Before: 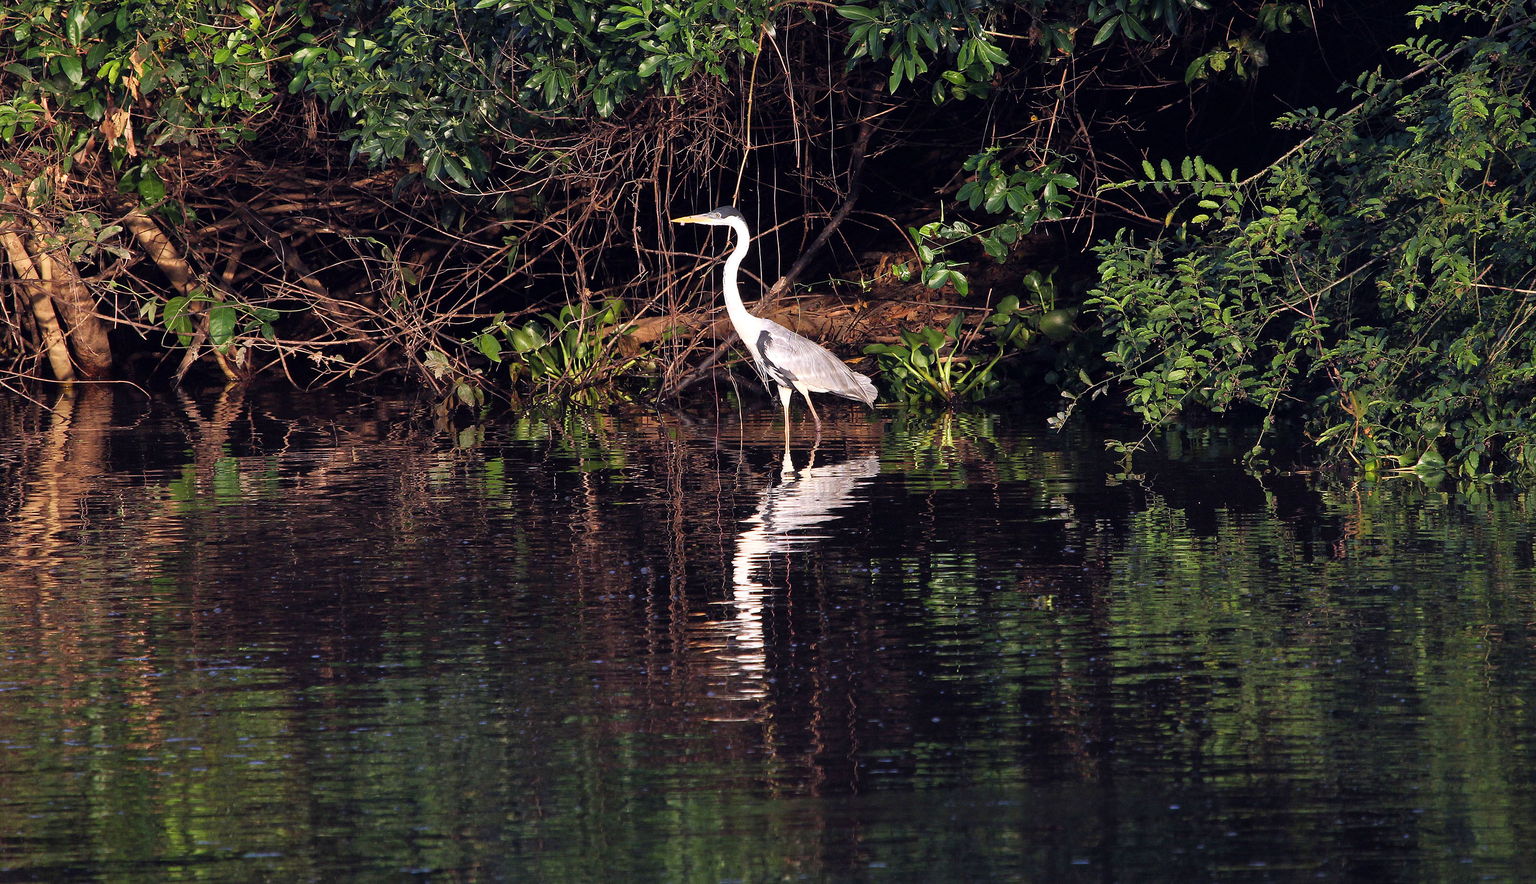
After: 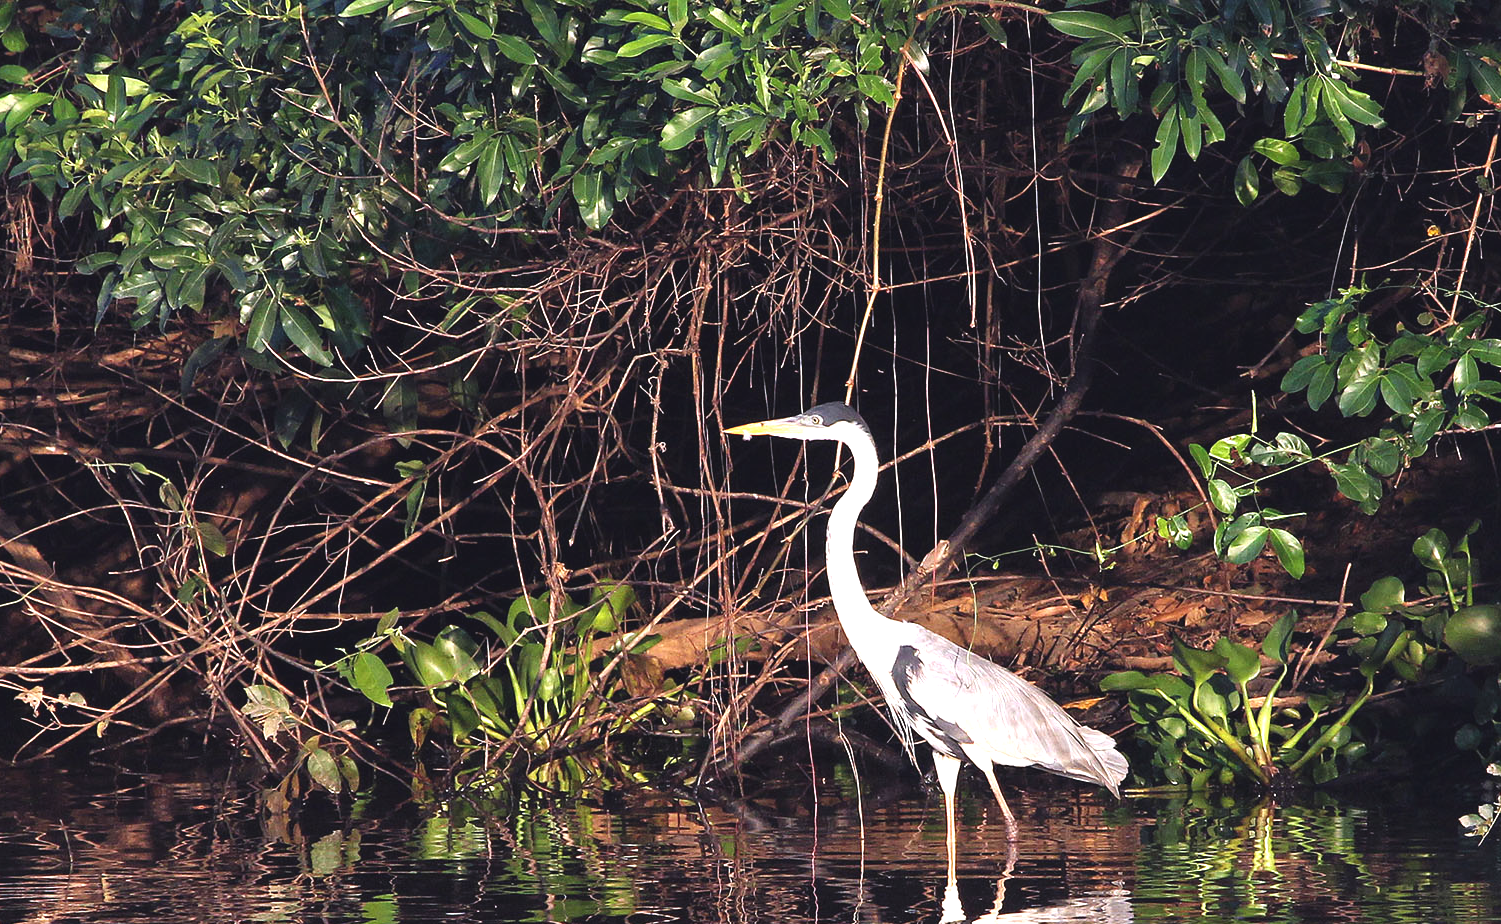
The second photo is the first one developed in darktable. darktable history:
exposure: black level correction -0.005, exposure 0.622 EV, compensate highlight preservation false
crop: left 19.556%, right 30.401%, bottom 46.458%
